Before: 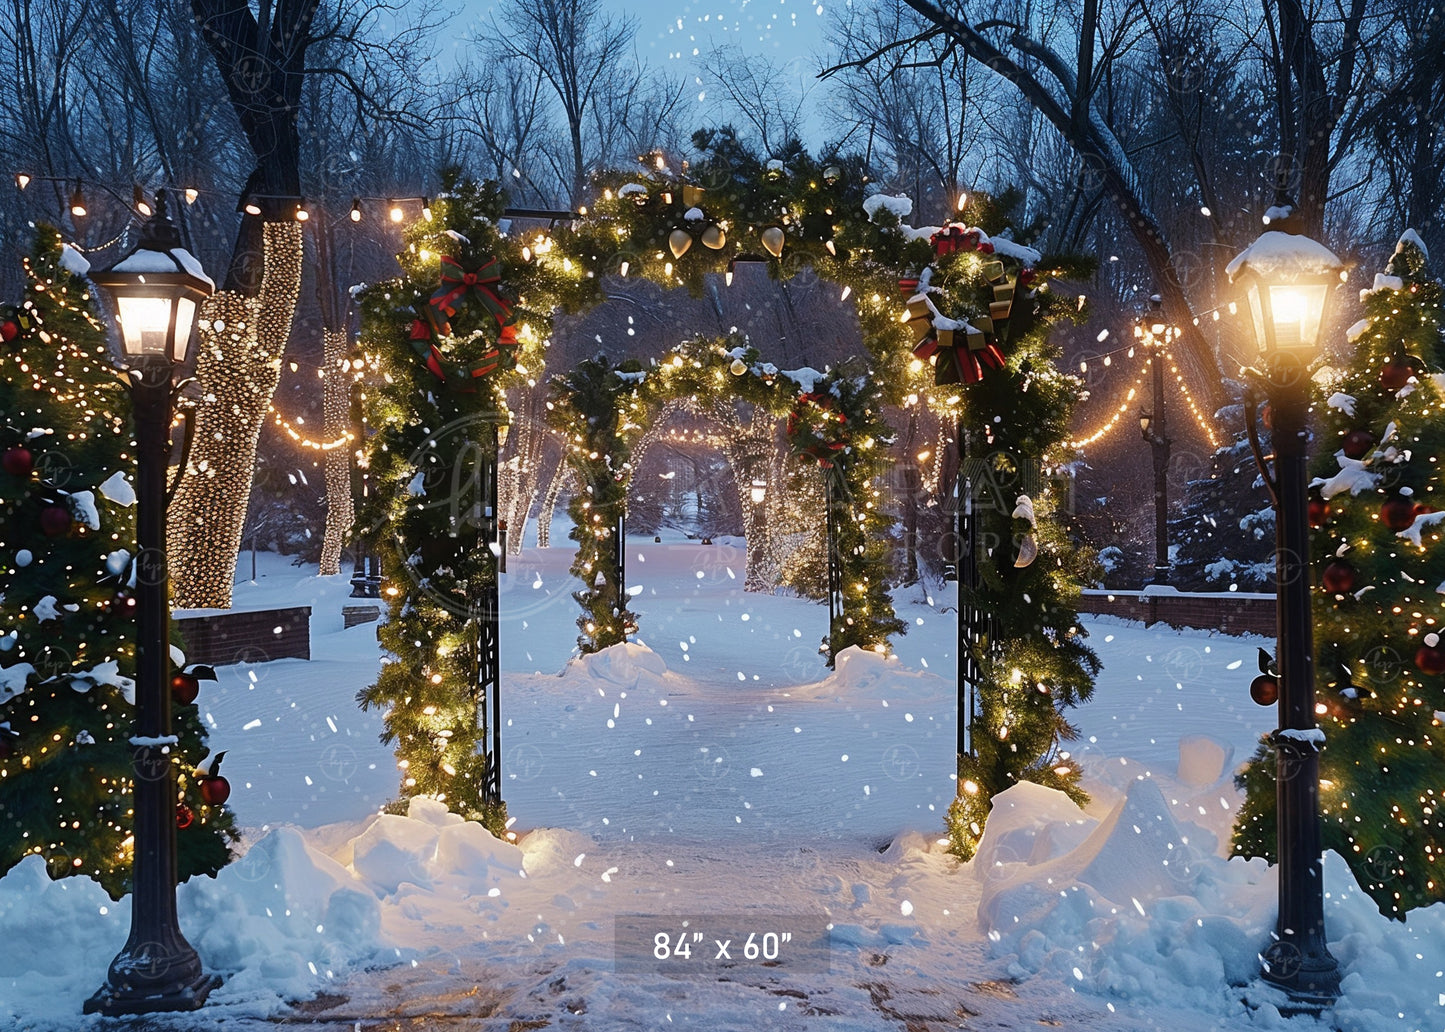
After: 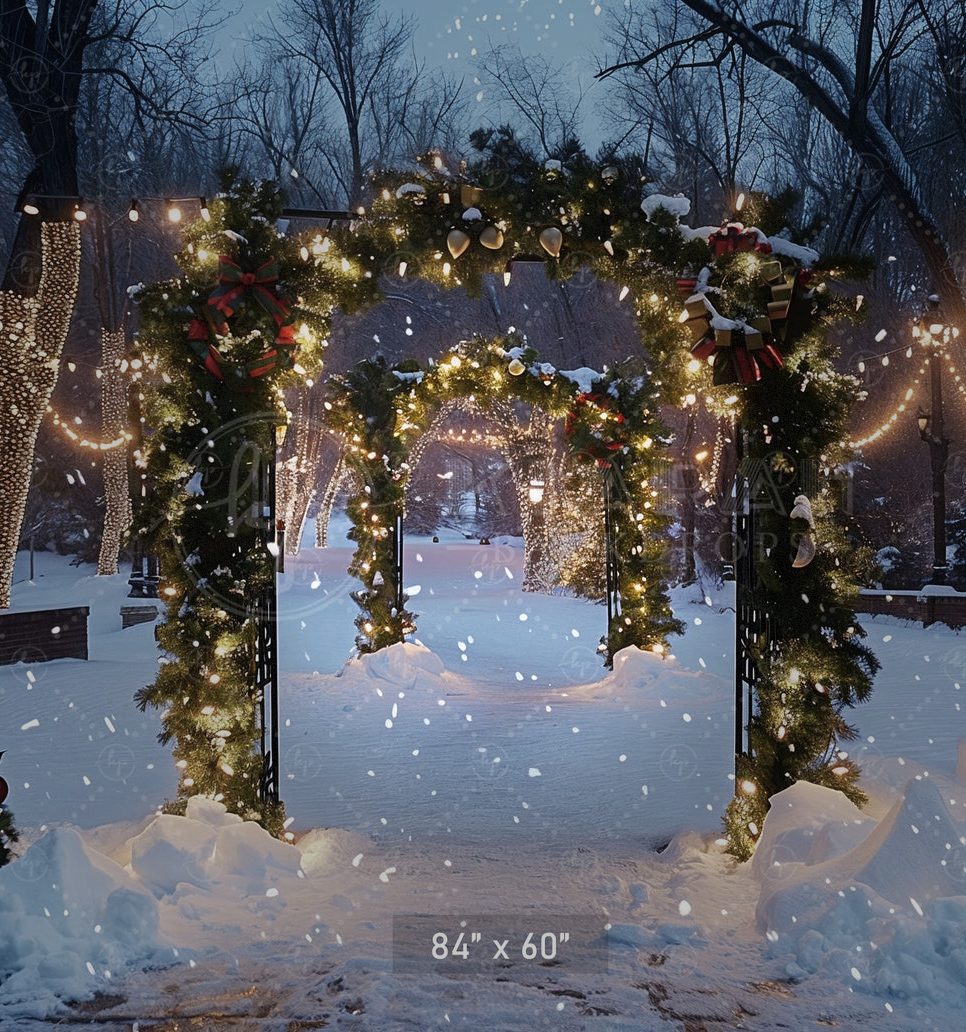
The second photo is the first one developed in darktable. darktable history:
vignetting: fall-off start 32.03%, fall-off radius 35.26%, brightness -0.432, saturation -0.195, dithering 8-bit output, unbound false
crop: left 15.373%, right 17.765%
